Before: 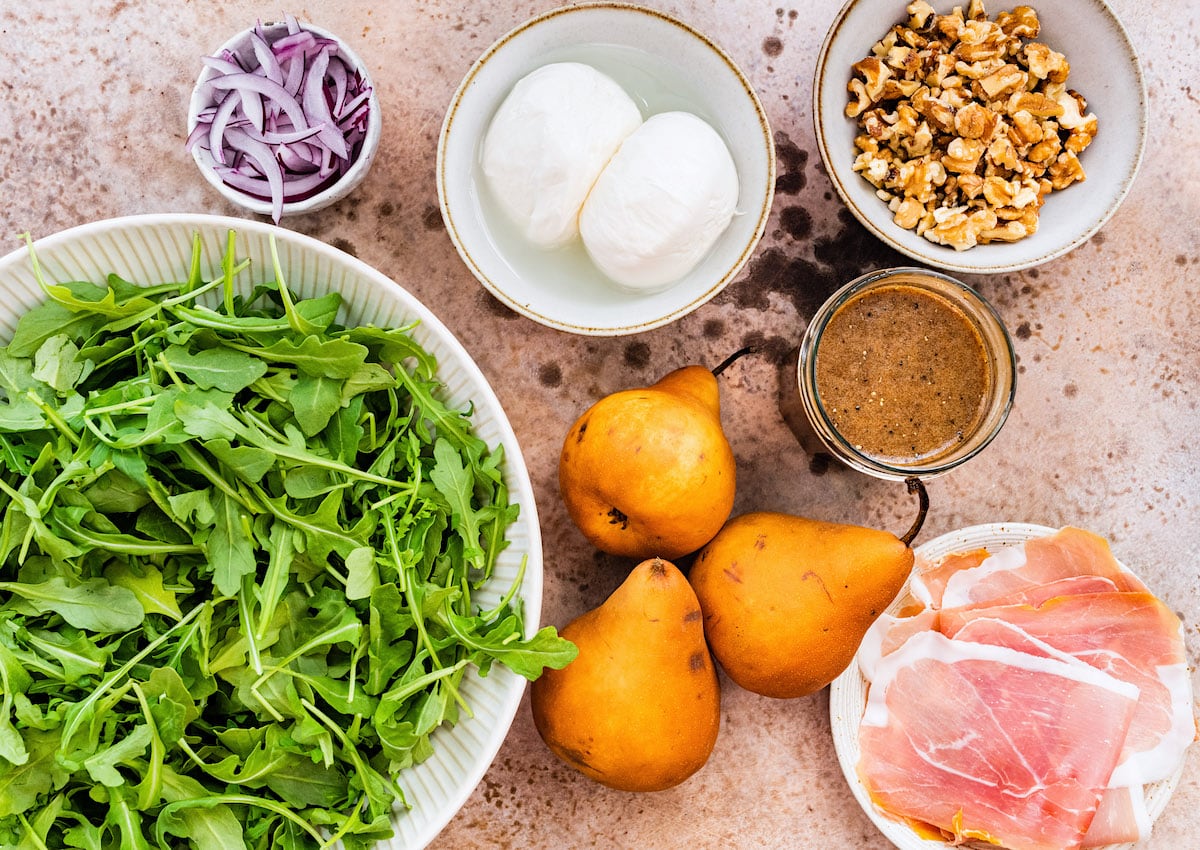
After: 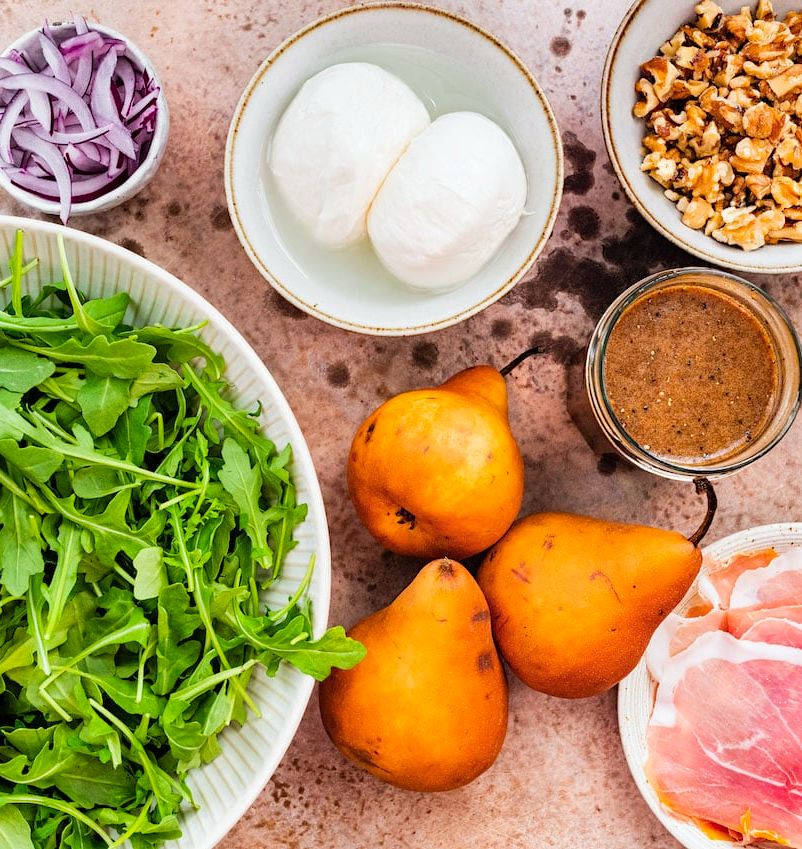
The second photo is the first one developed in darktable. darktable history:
crop and rotate: left 17.732%, right 15.423%
color calibration: output R [0.946, 0.065, -0.013, 0], output G [-0.246, 1.264, -0.017, 0], output B [0.046, -0.098, 1.05, 0], illuminant custom, x 0.344, y 0.359, temperature 5045.54 K
